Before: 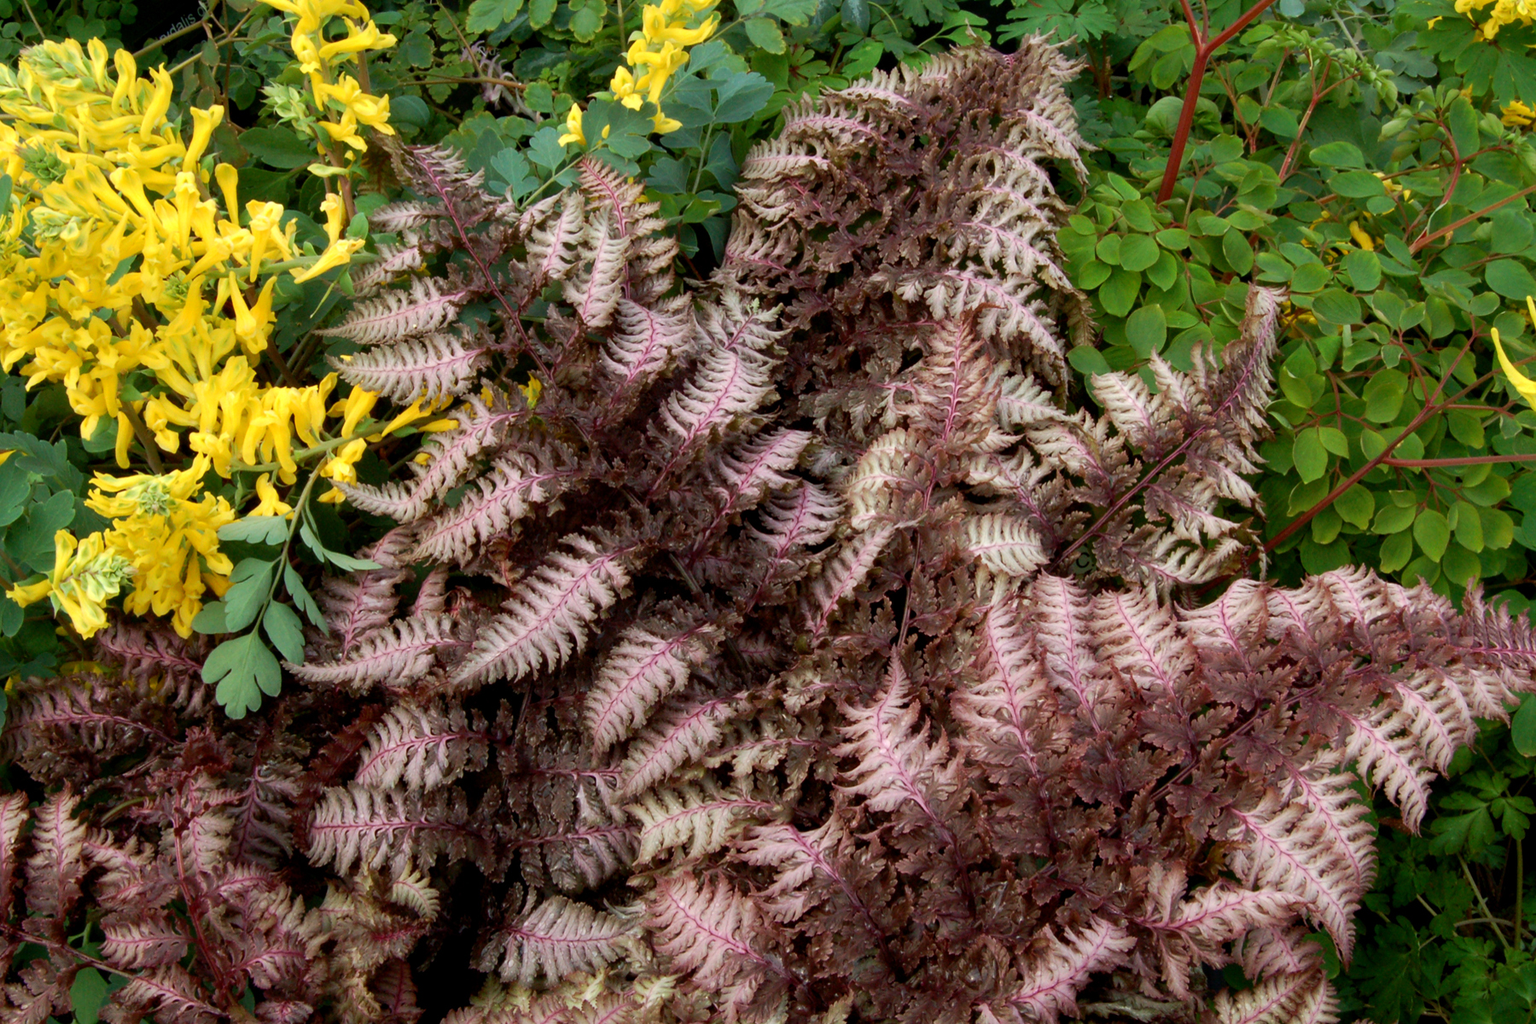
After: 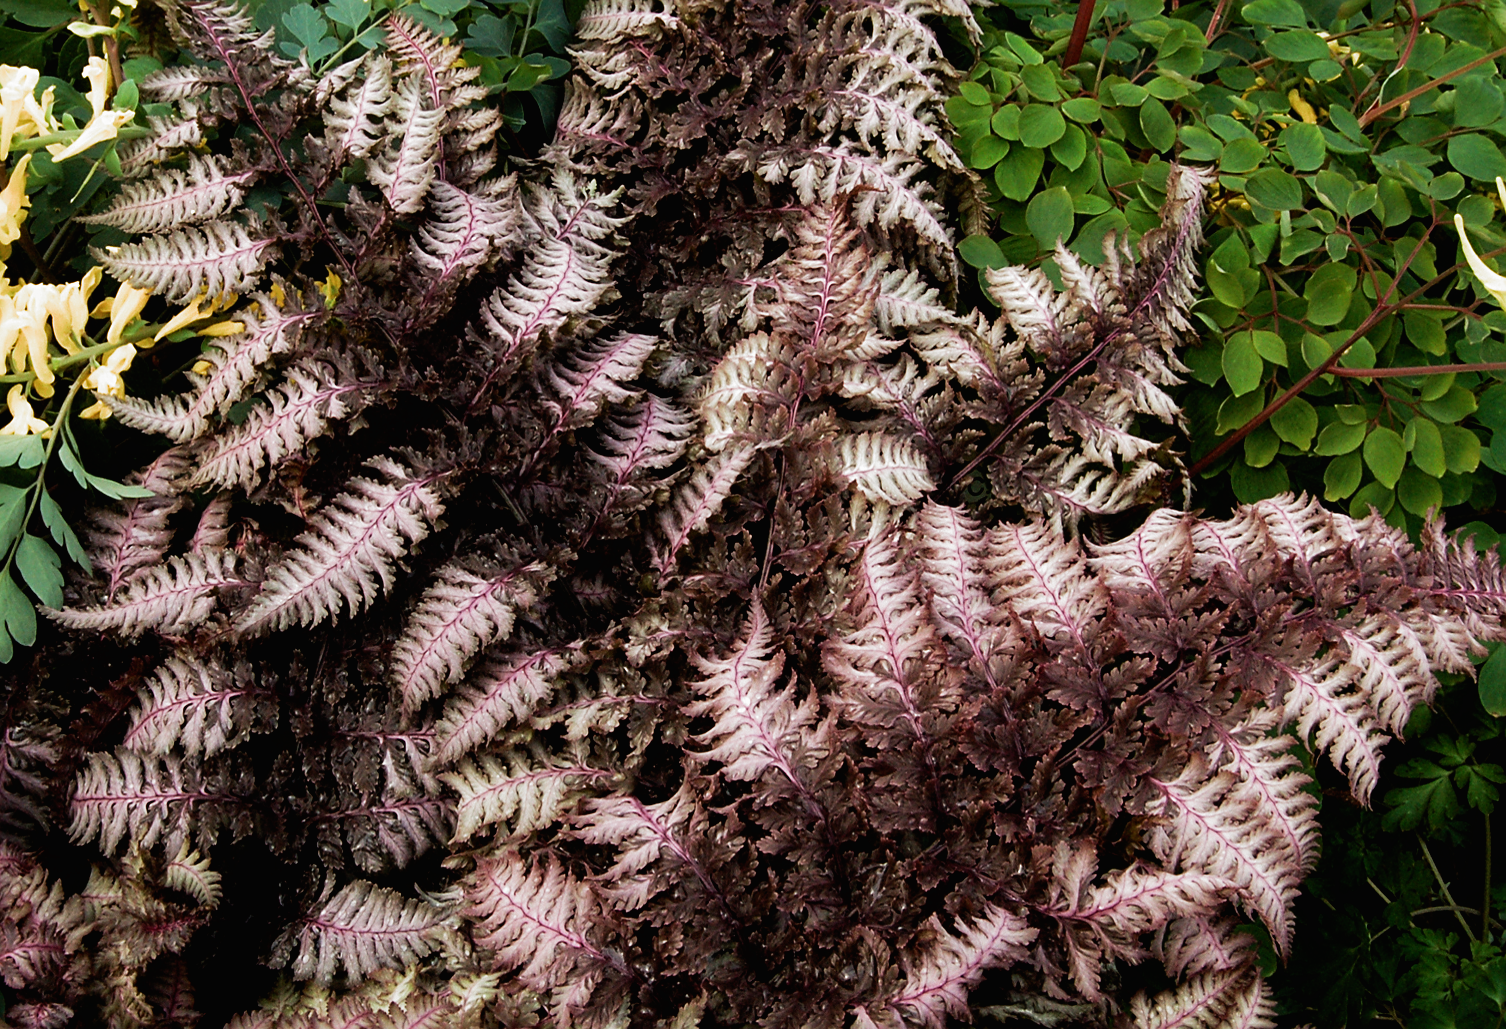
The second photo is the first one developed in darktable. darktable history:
contrast brightness saturation: contrast -0.02, brightness -0.01, saturation 0.03
crop: left 16.315%, top 14.246%
filmic rgb: black relative exposure -8.2 EV, white relative exposure 2.2 EV, threshold 3 EV, hardness 7.11, latitude 75%, contrast 1.325, highlights saturation mix -2%, shadows ↔ highlights balance 30%, preserve chrominance RGB euclidean norm, color science v5 (2021), contrast in shadows safe, contrast in highlights safe, enable highlight reconstruction true
sharpen: on, module defaults
